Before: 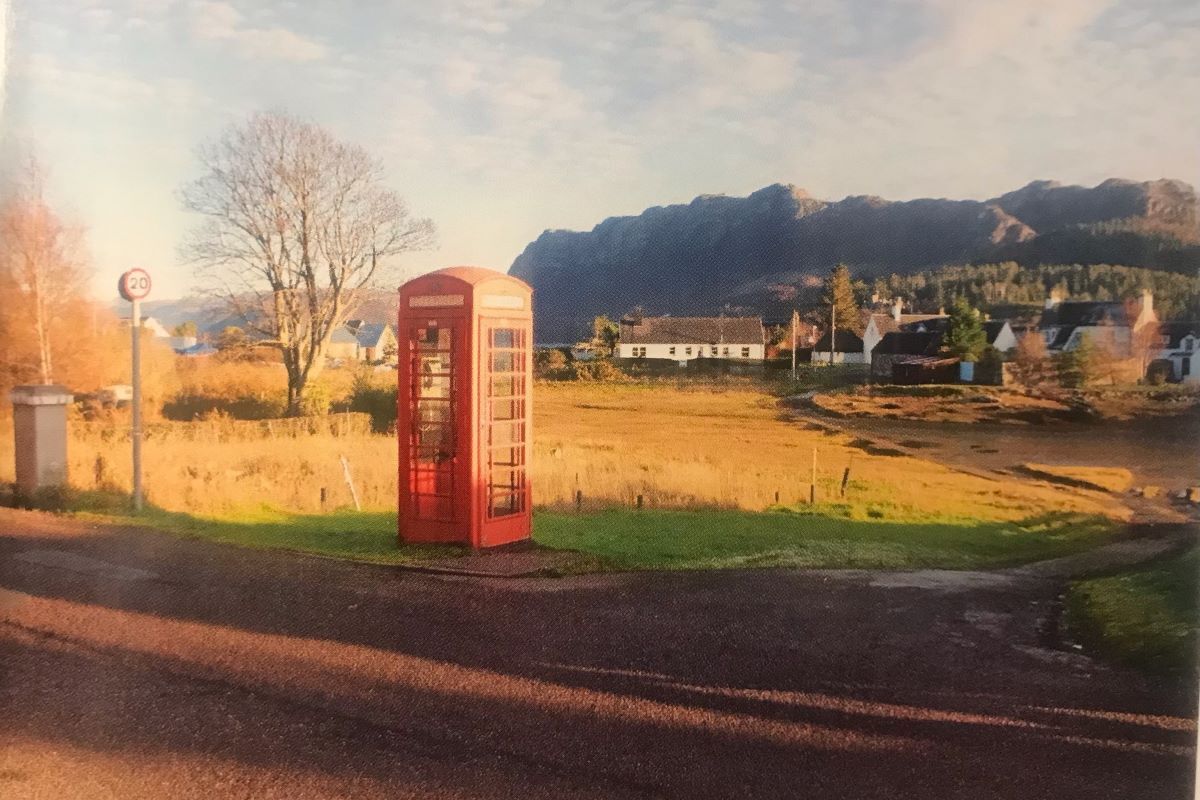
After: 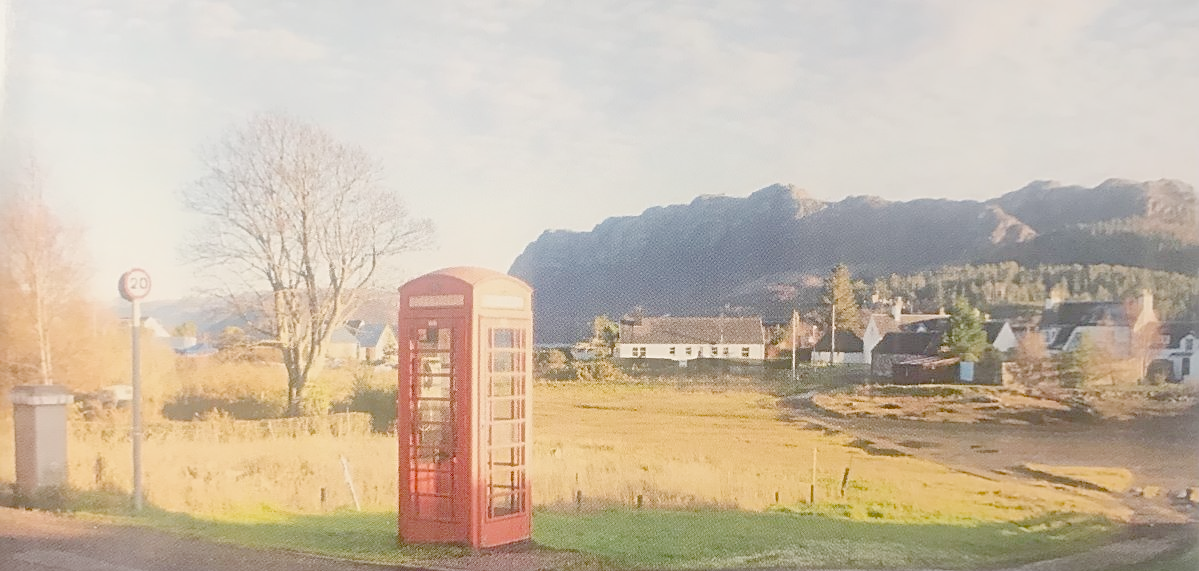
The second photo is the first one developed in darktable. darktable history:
sharpen: on, module defaults
exposure: exposure -0.153 EV
crop: bottom 28.576%
